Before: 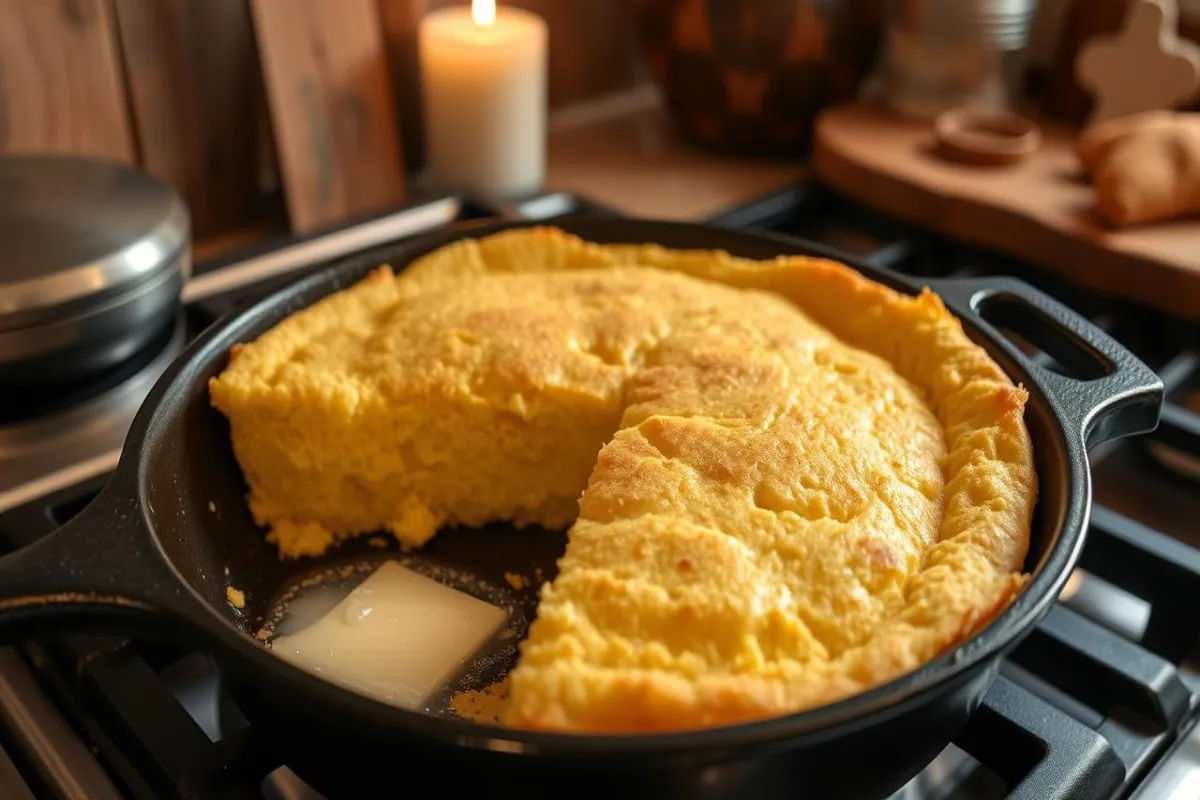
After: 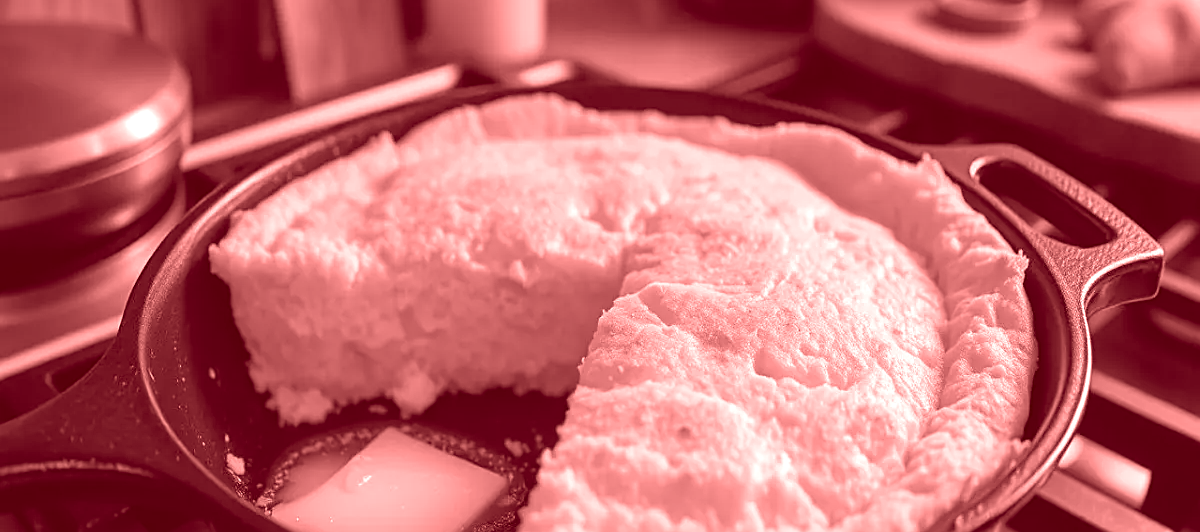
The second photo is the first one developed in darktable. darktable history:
sharpen: on, module defaults
crop: top 16.727%, bottom 16.727%
colorize: saturation 60%, source mix 100%
color calibration: illuminant as shot in camera, x 0.366, y 0.378, temperature 4425.7 K, saturation algorithm version 1 (2020)
